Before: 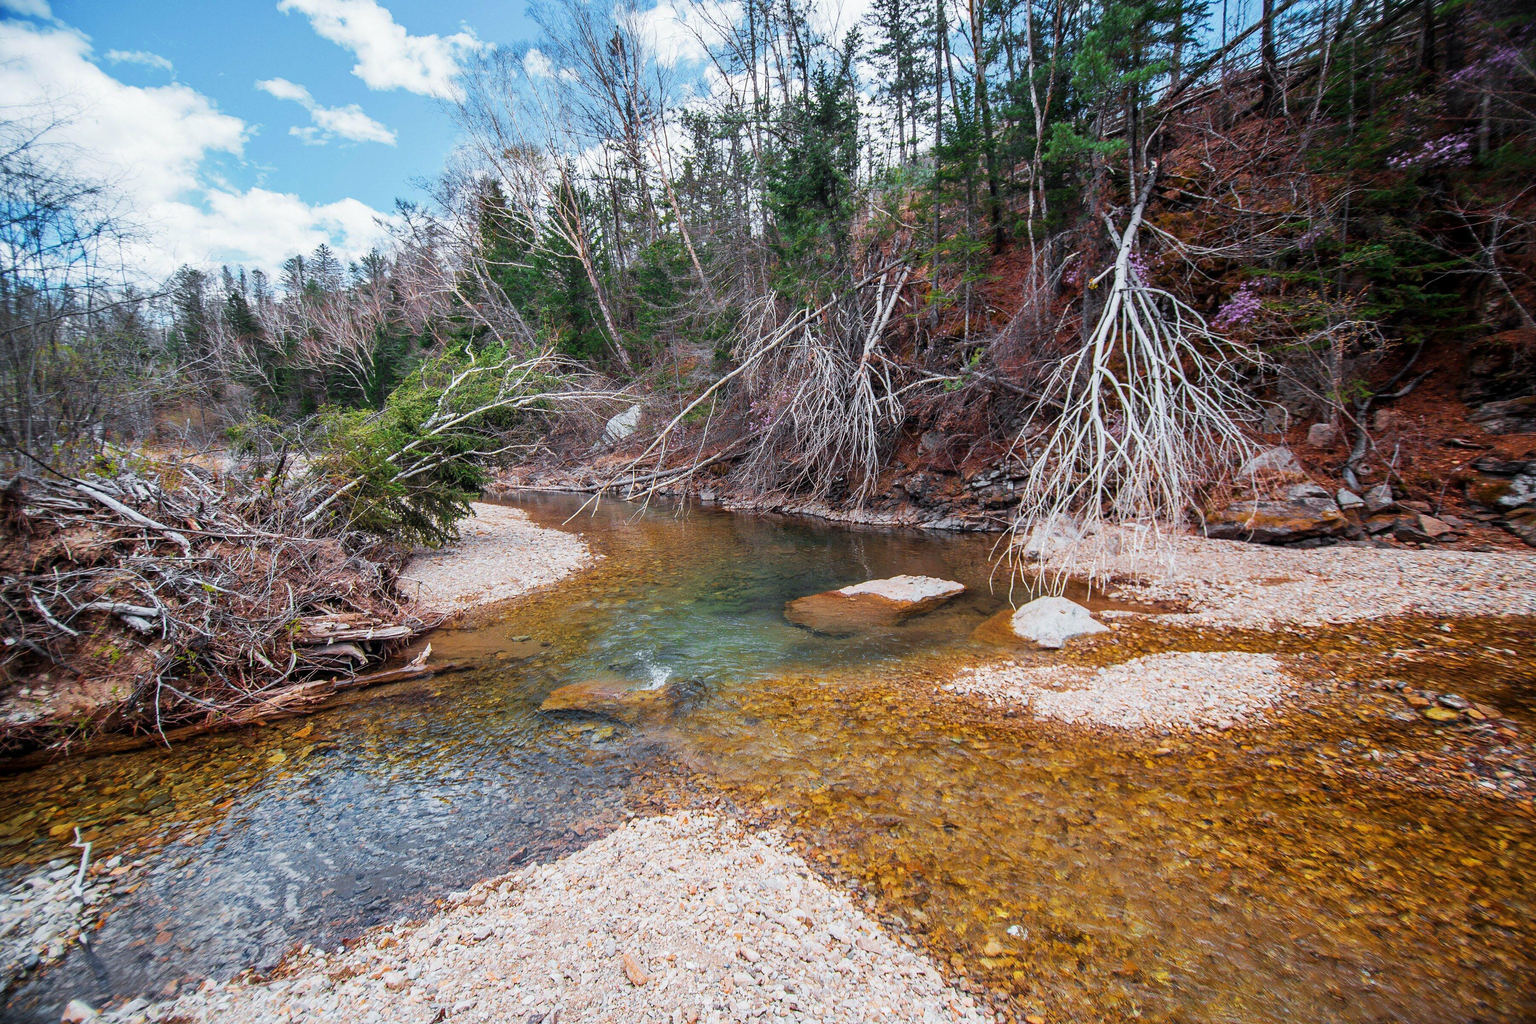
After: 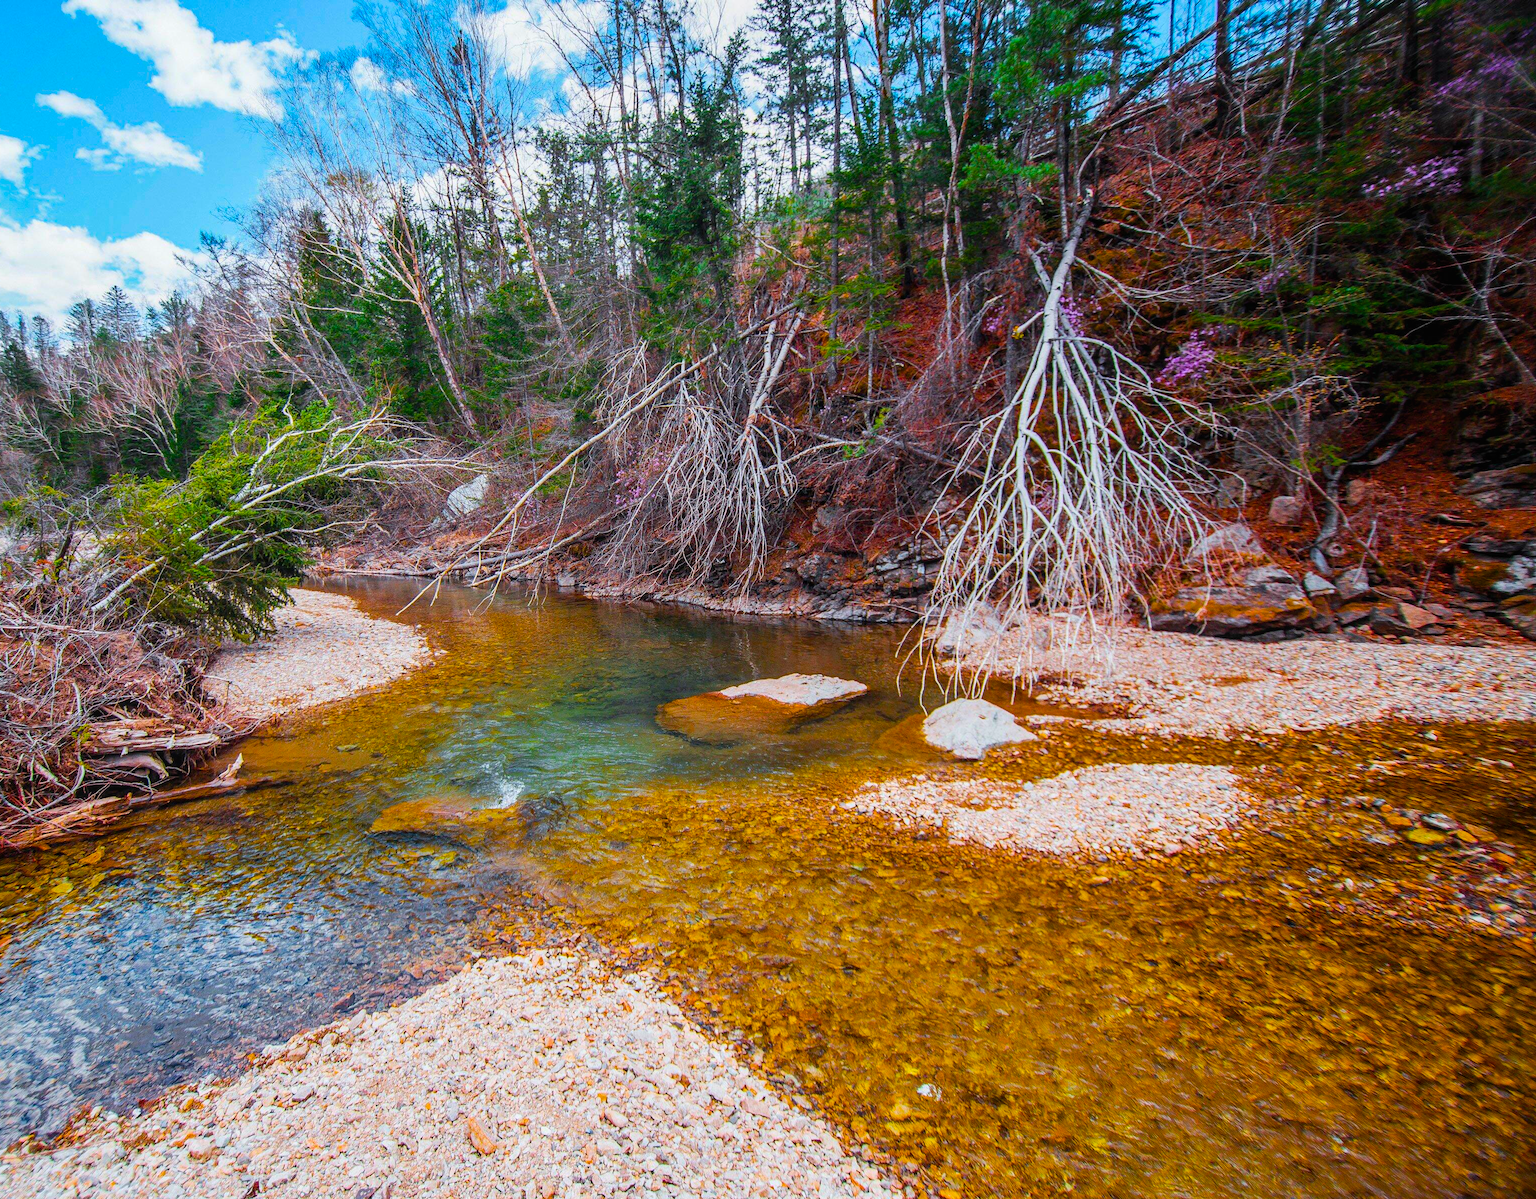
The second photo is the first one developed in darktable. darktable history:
color balance rgb: linear chroma grading › global chroma 14.821%, perceptual saturation grading › global saturation 50.772%
tone equalizer: on, module defaults
crop and rotate: left 14.619%
local contrast: detail 110%
